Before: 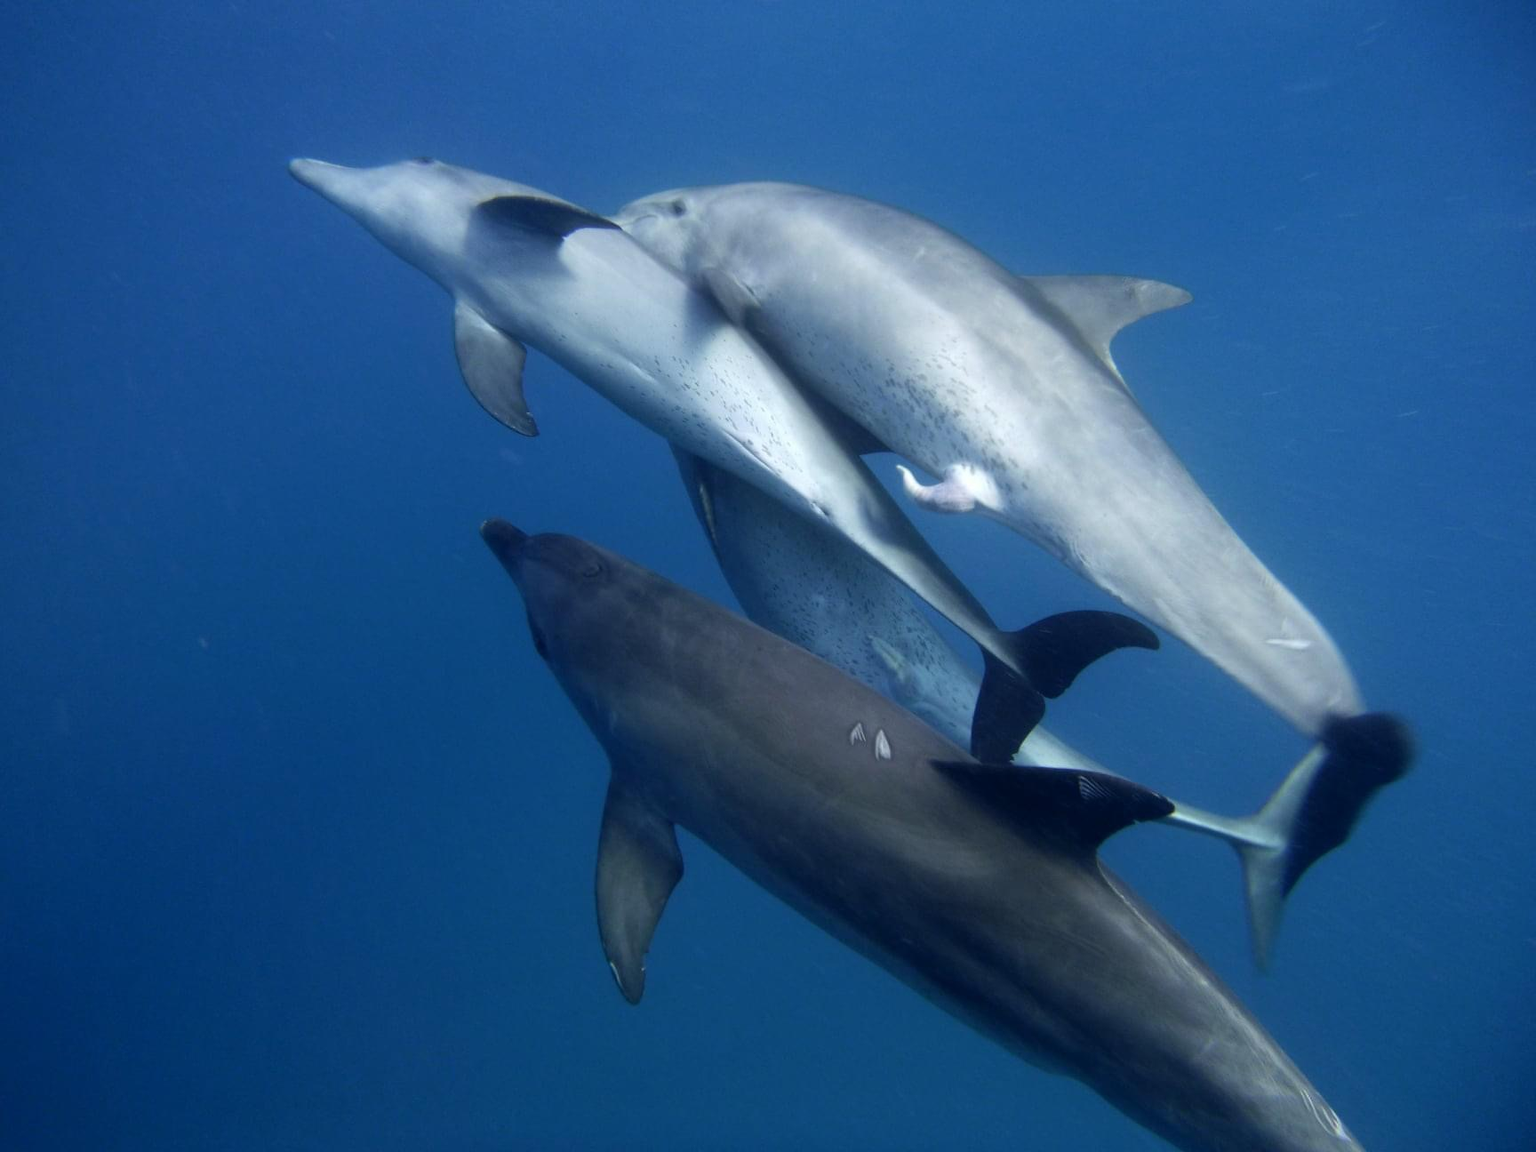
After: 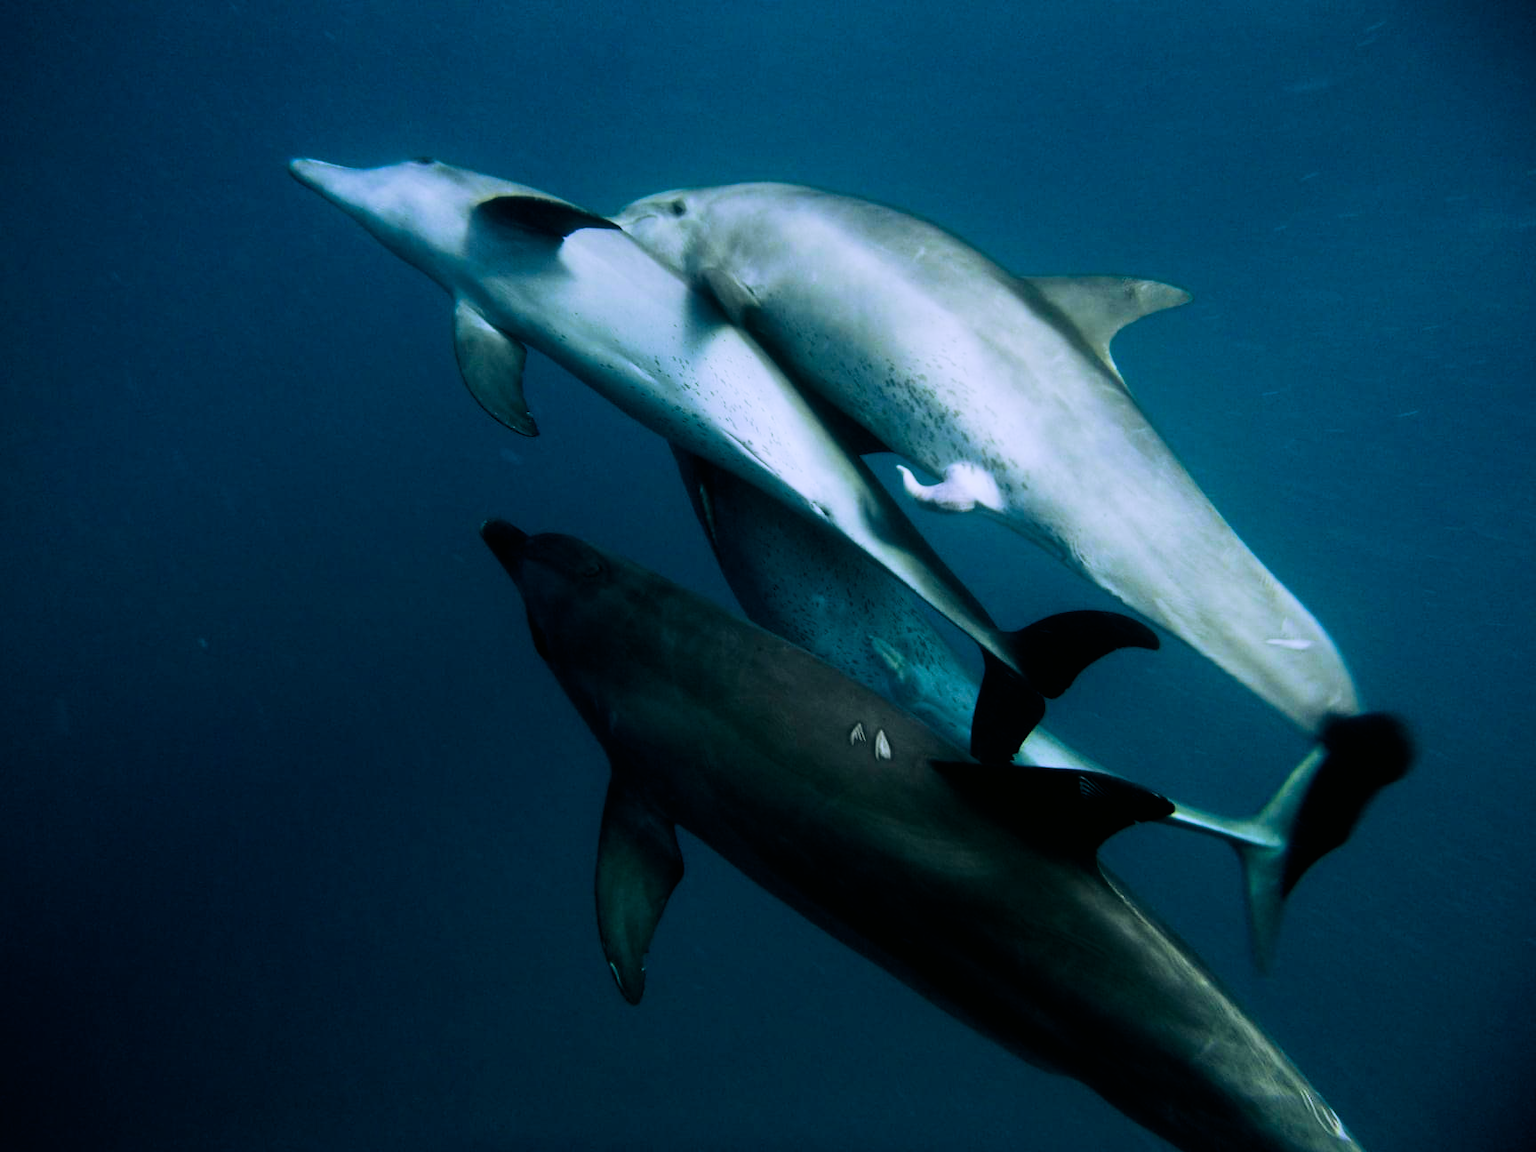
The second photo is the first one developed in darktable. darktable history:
filmic rgb: black relative exposure -5 EV, hardness 2.88, contrast 1.4, highlights saturation mix -30%
color balance rgb: linear chroma grading › global chroma 9%, perceptual saturation grading › global saturation 36%, perceptual saturation grading › shadows 35%, perceptual brilliance grading › global brilliance 15%, perceptual brilliance grading › shadows -35%, global vibrance 15%
rgb curve: curves: ch0 [(0.123, 0.061) (0.995, 0.887)]; ch1 [(0.06, 0.116) (1, 0.906)]; ch2 [(0, 0) (0.824, 0.69) (1, 1)], mode RGB, independent channels, compensate middle gray true
